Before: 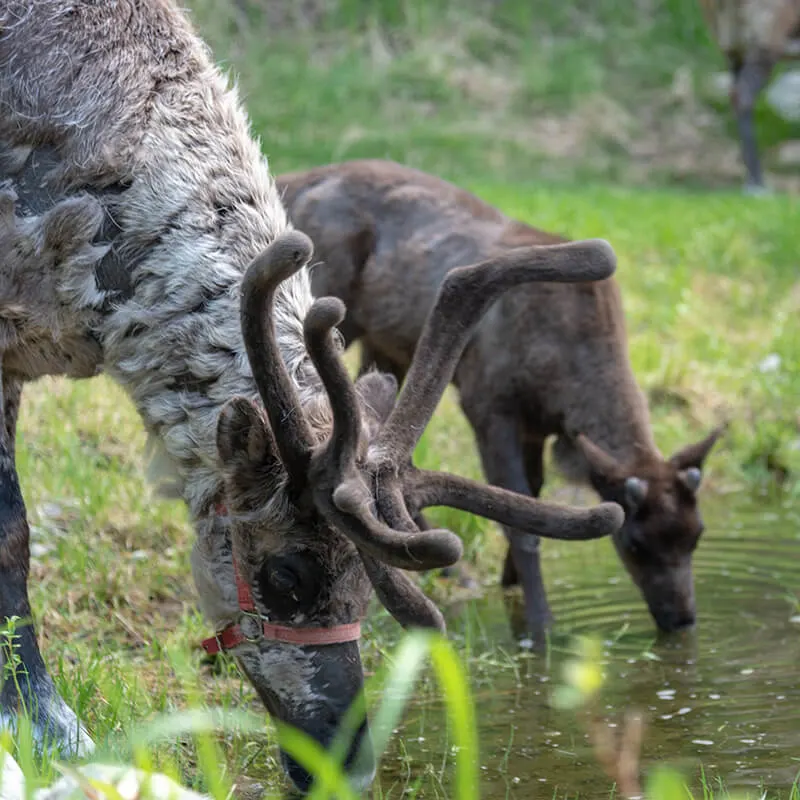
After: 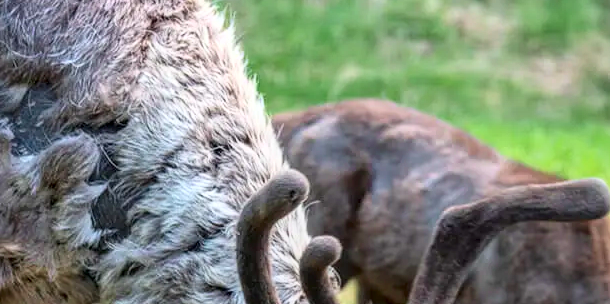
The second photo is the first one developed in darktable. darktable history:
local contrast: on, module defaults
crop: left 0.579%, top 7.627%, right 23.167%, bottom 54.275%
tone curve: curves: ch0 [(0, 0) (0.091, 0.075) (0.409, 0.457) (0.733, 0.82) (0.844, 0.908) (0.909, 0.942) (1, 0.973)]; ch1 [(0, 0) (0.437, 0.404) (0.5, 0.5) (0.529, 0.556) (0.58, 0.606) (0.616, 0.654) (1, 1)]; ch2 [(0, 0) (0.442, 0.415) (0.5, 0.5) (0.535, 0.557) (0.585, 0.62) (1, 1)], color space Lab, independent channels, preserve colors none
